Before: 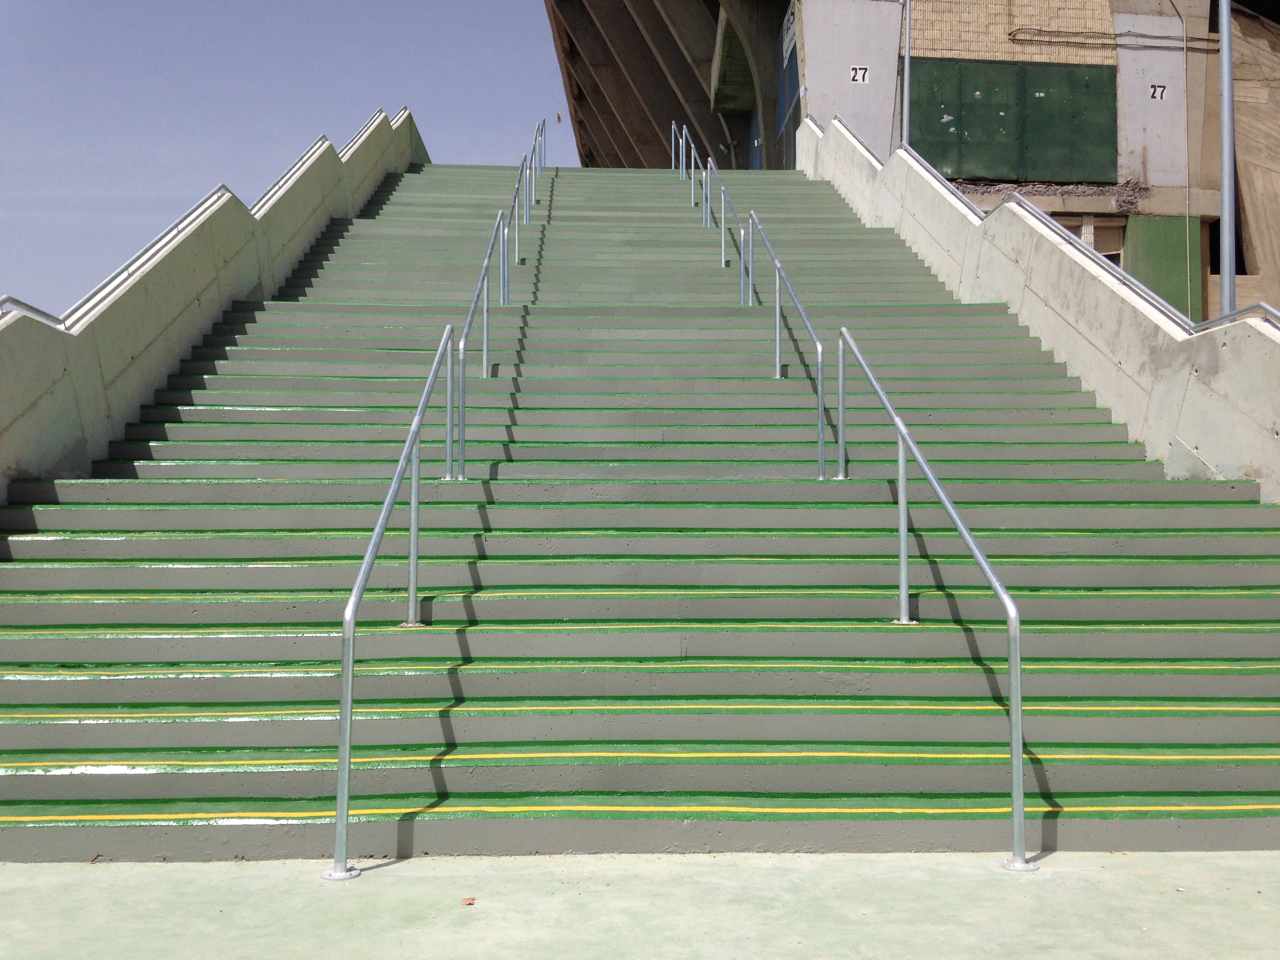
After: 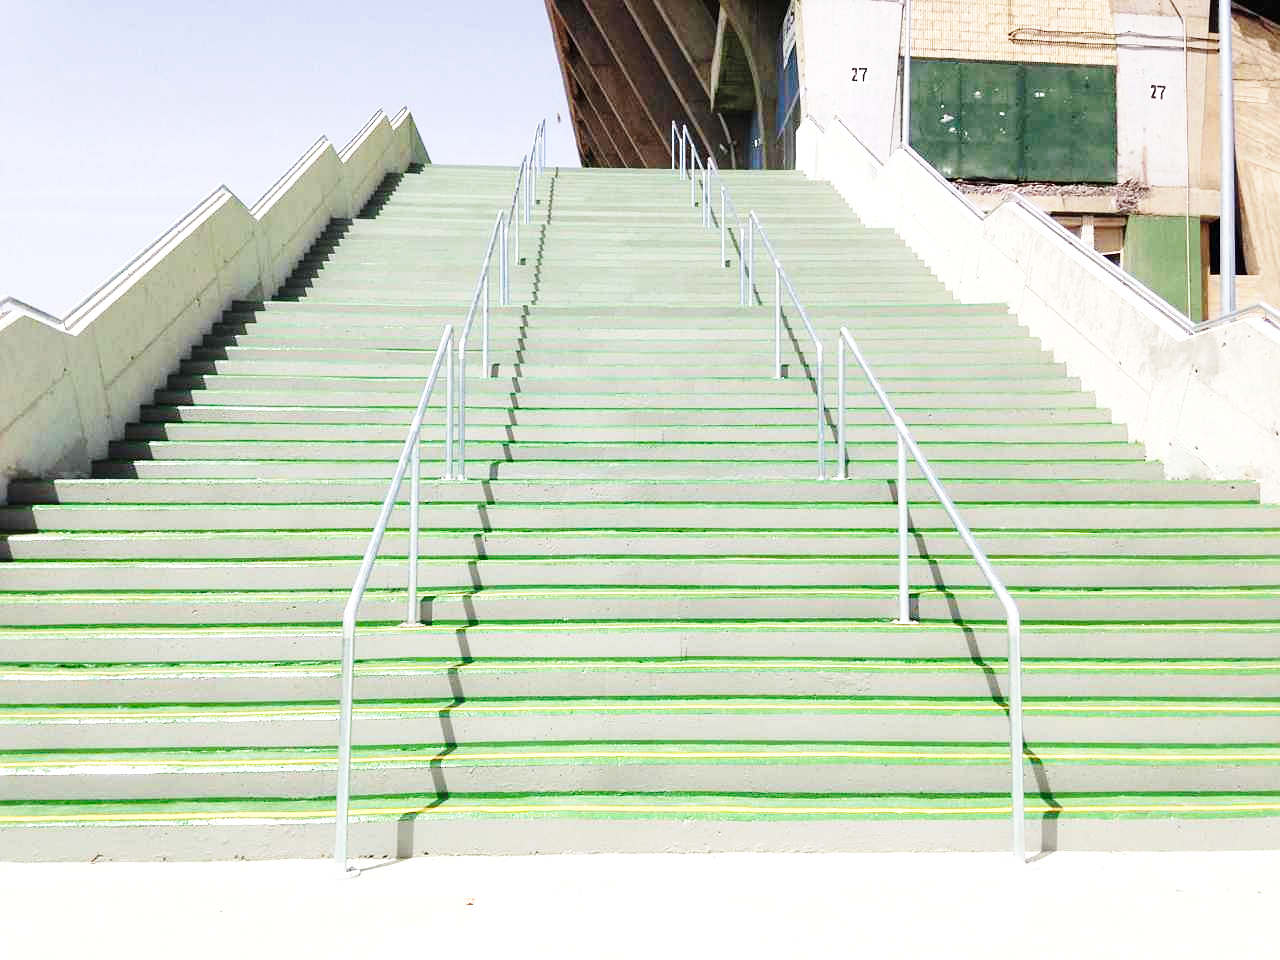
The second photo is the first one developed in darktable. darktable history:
sharpen: radius 1.272, amount 0.305, threshold 0
base curve: curves: ch0 [(0, 0) (0.028, 0.03) (0.121, 0.232) (0.46, 0.748) (0.859, 0.968) (1, 1)], preserve colors none
exposure: exposure 0.722 EV, compensate highlight preservation false
